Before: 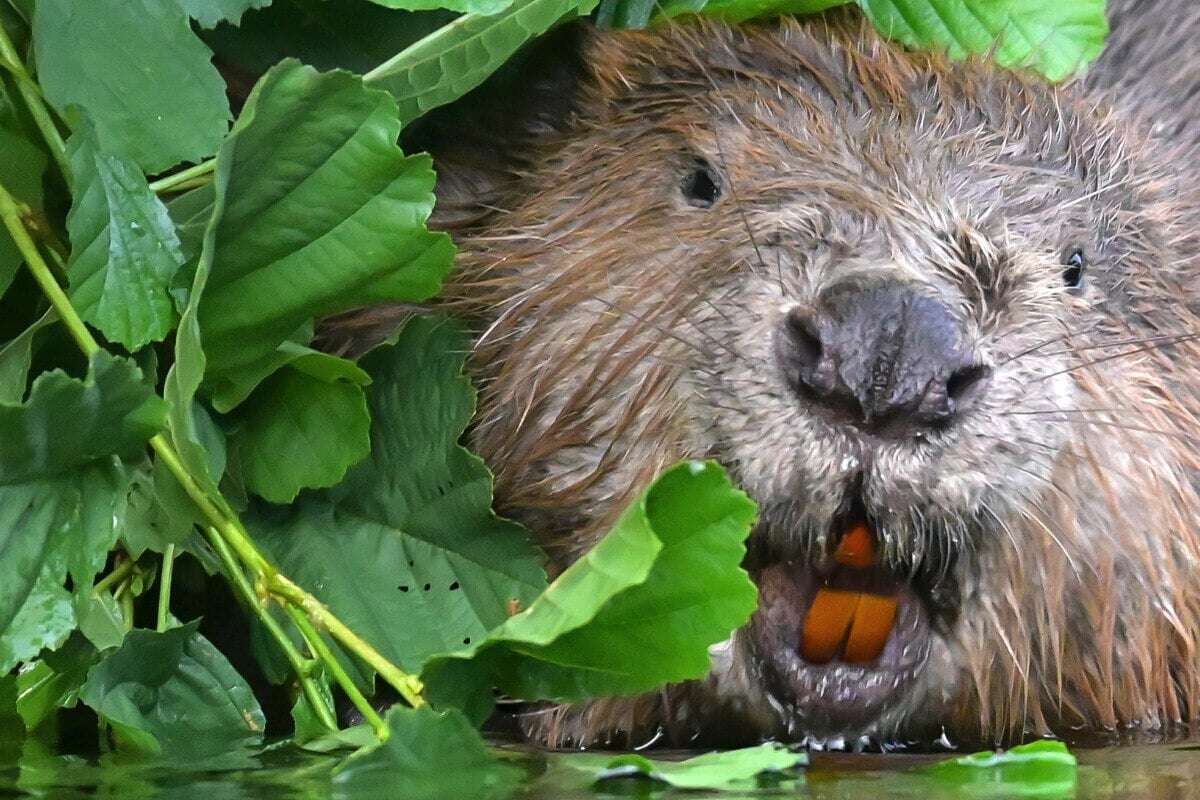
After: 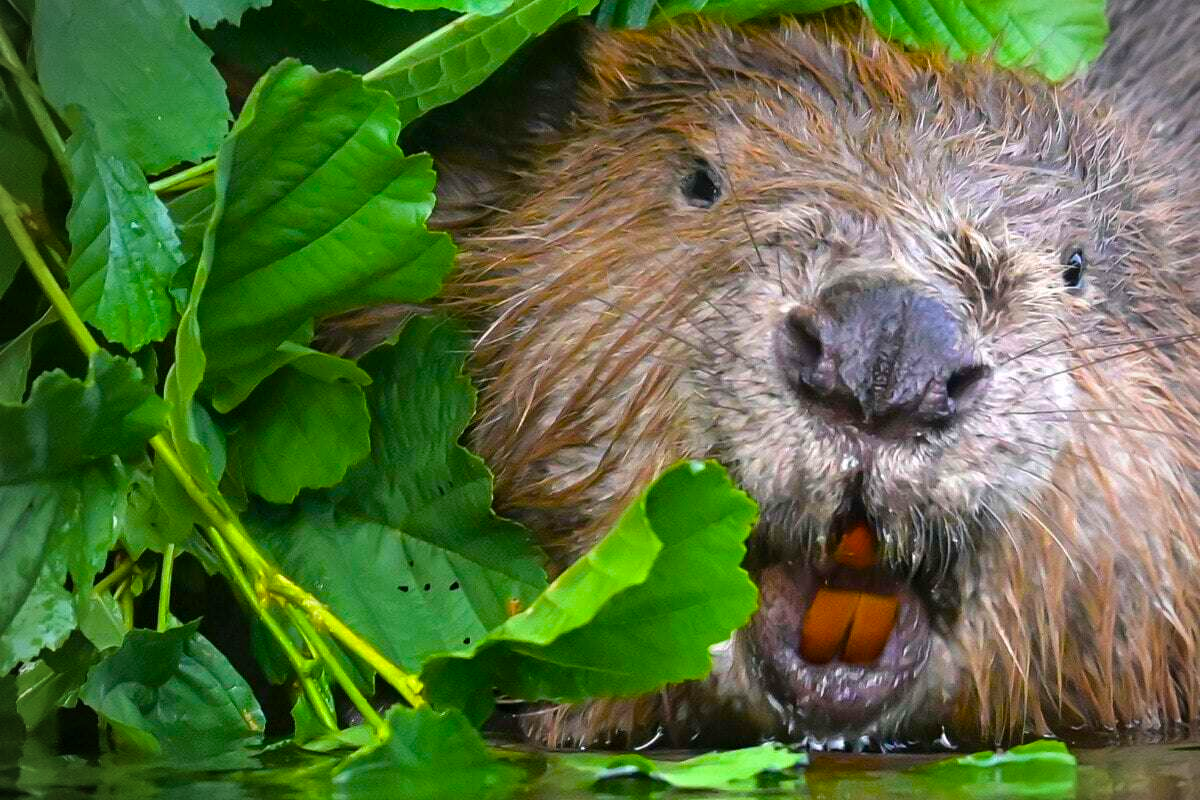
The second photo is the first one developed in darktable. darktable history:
color balance rgb: perceptual saturation grading › global saturation 37.306%, global vibrance 30.281%
vignetting: on, module defaults
